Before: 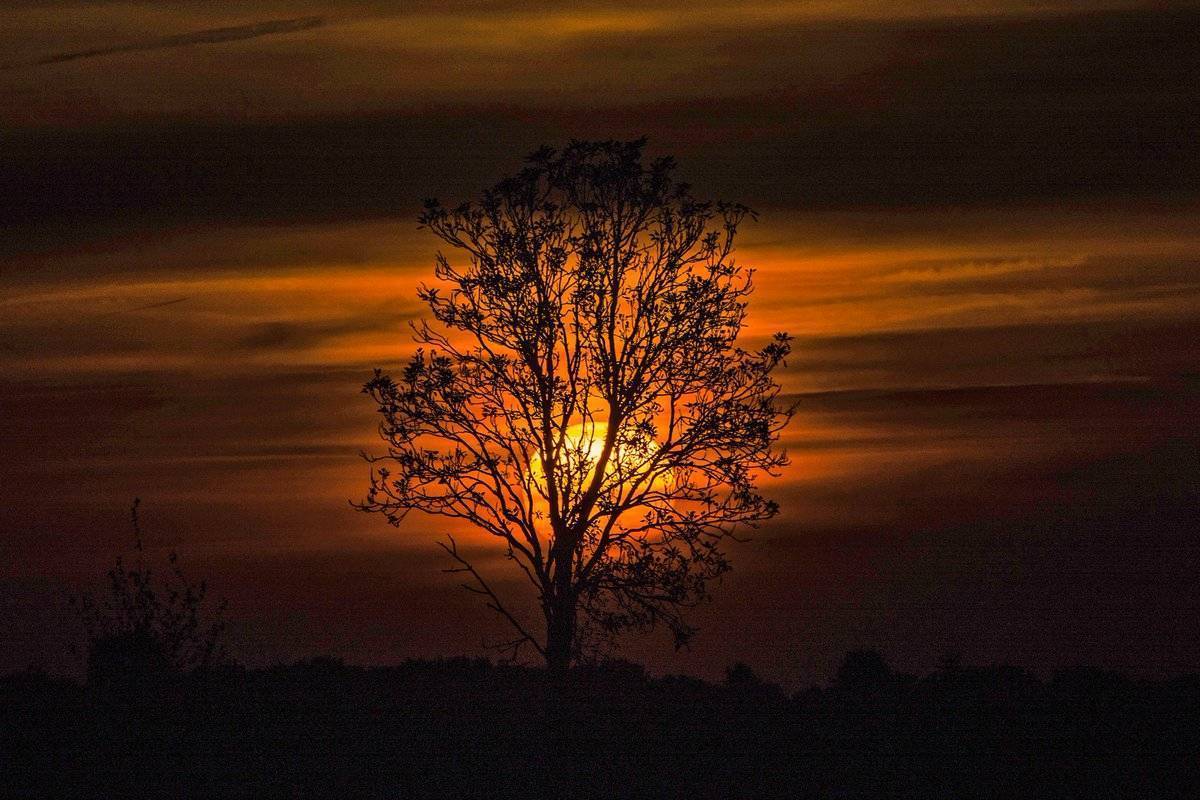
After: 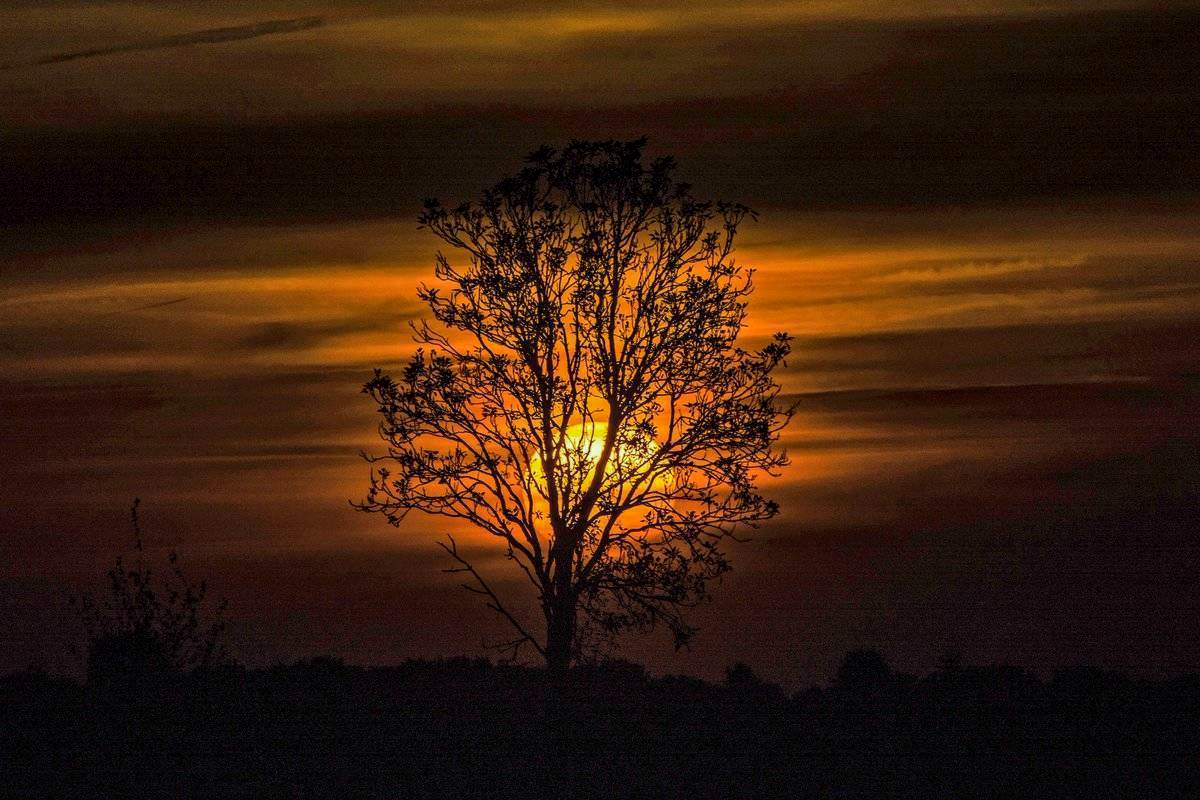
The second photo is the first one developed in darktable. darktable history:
local contrast: on, module defaults
color correction: highlights a* -8.06, highlights b* 3.55
